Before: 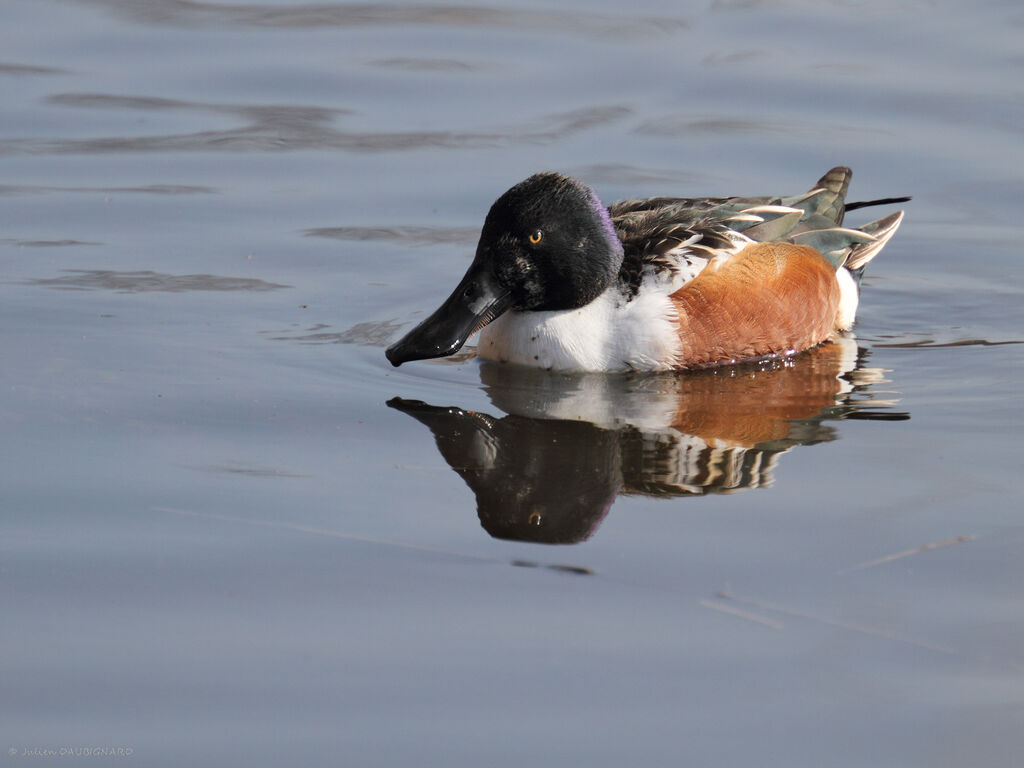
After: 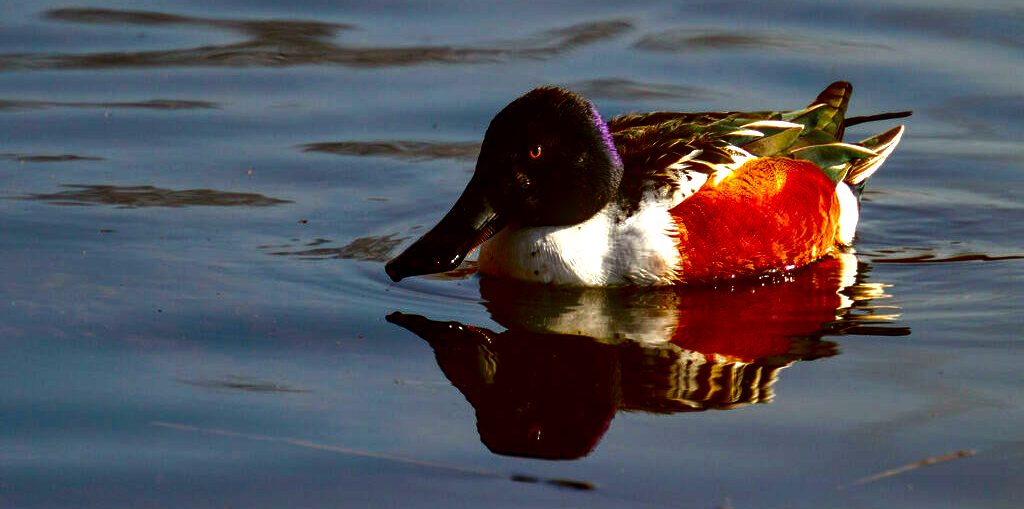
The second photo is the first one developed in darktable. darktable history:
exposure: black level correction 0, exposure 0.696 EV, compensate highlight preservation false
crop: top 11.172%, bottom 22.481%
contrast brightness saturation: brightness -0.982, saturation 0.981
color correction: highlights a* -1.75, highlights b* 10.37, shadows a* 0.815, shadows b* 19.44
color balance rgb: perceptual saturation grading › global saturation 30.232%
local contrast: highlights 27%, detail 130%
levels: white 90.66%, levels [0, 0.492, 0.984]
